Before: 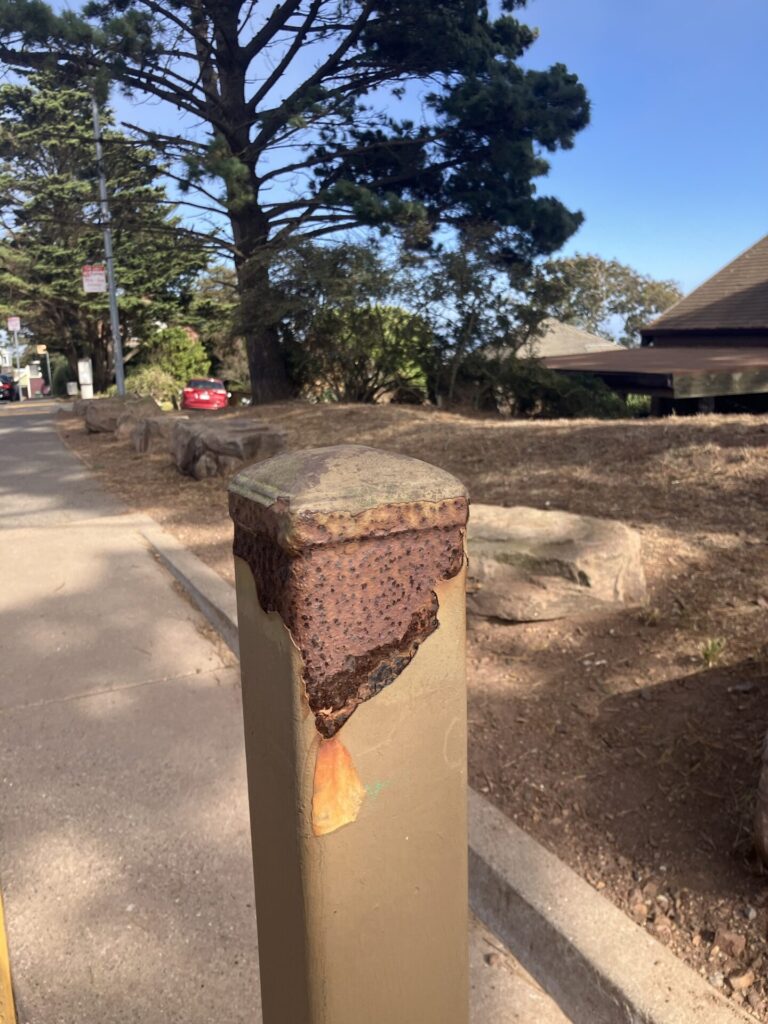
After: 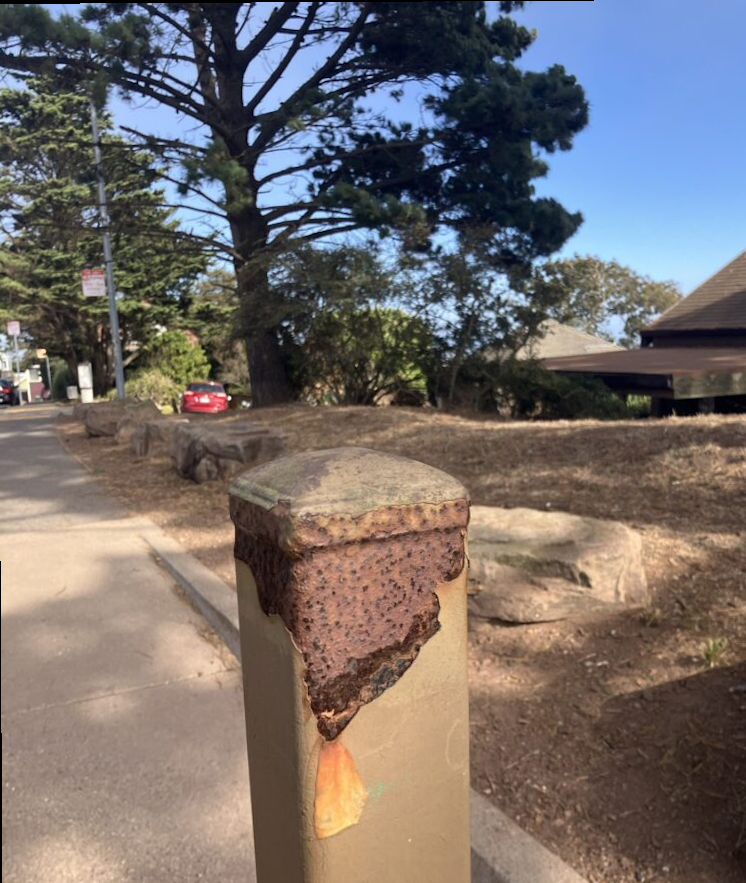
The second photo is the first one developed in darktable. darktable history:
crop and rotate: angle 0.334°, left 0.29%, right 3.317%, bottom 14.132%
